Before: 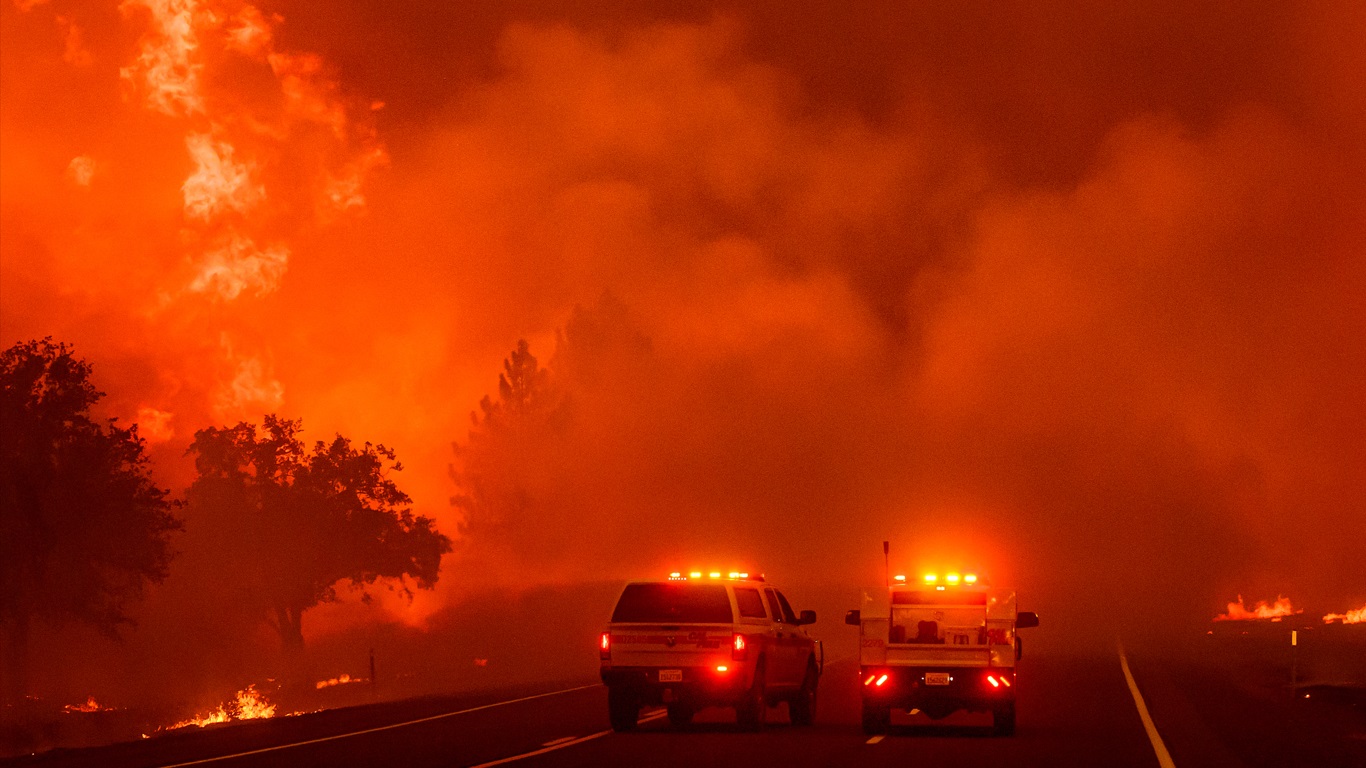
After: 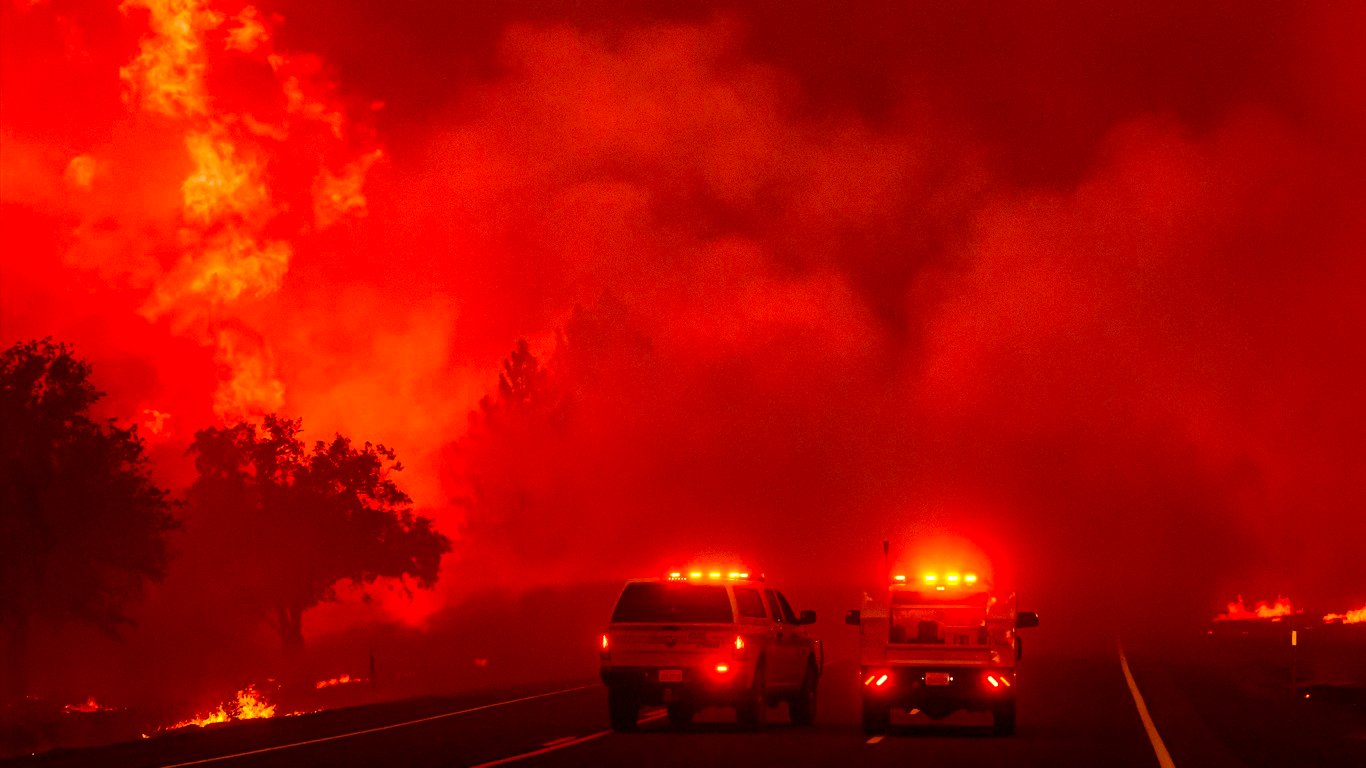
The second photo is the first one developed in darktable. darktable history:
exposure: exposure 0.014 EV, compensate highlight preservation false
vibrance: on, module defaults
color balance: contrast 8.5%, output saturation 105%
color balance rgb: perceptual saturation grading › global saturation 30%
